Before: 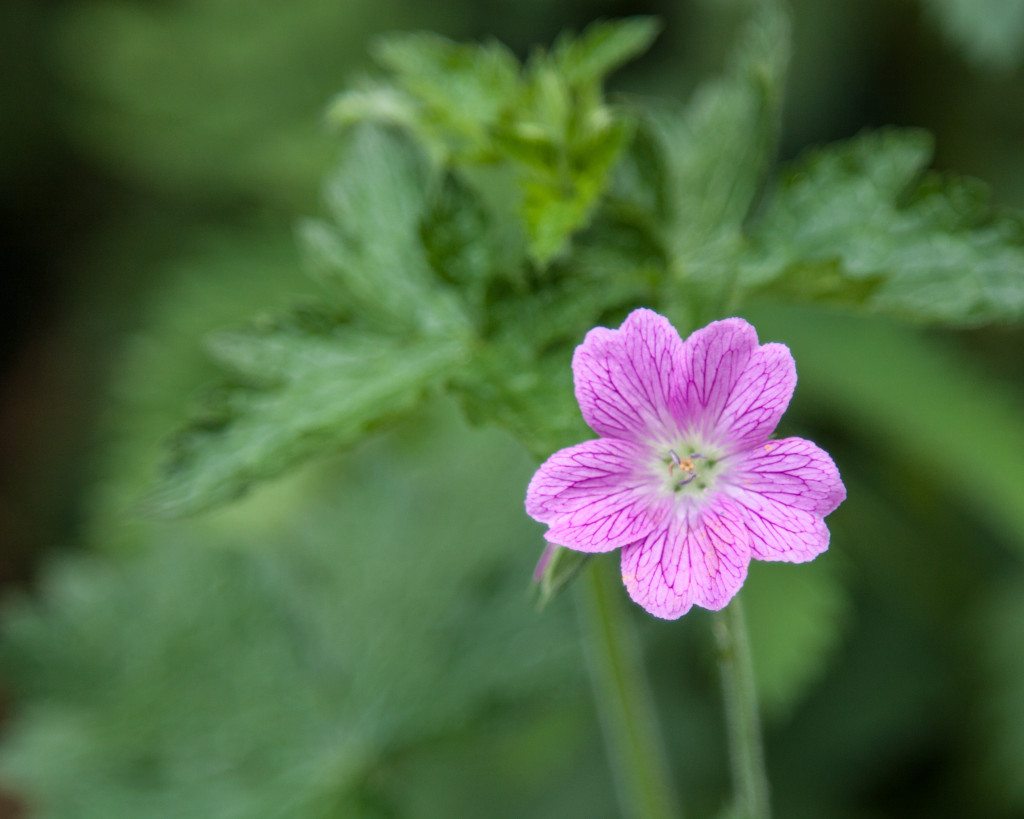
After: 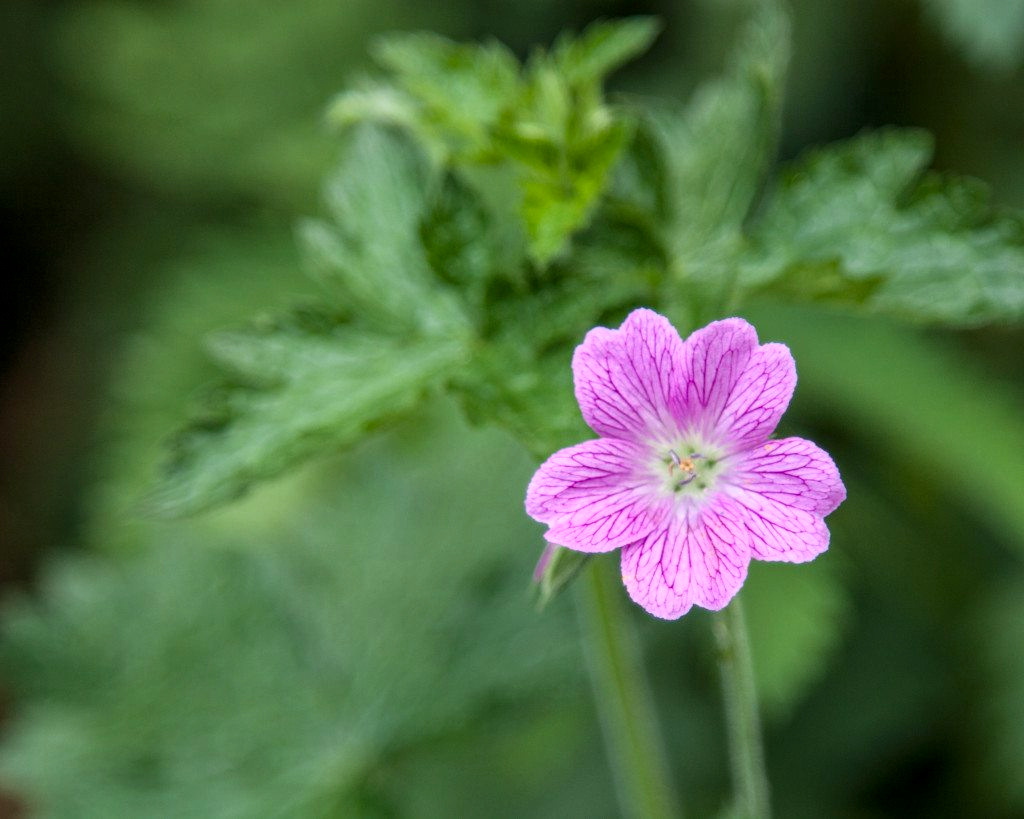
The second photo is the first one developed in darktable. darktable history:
contrast brightness saturation: contrast 0.1, brightness 0.03, saturation 0.09
local contrast: highlights 100%, shadows 100%, detail 120%, midtone range 0.2
